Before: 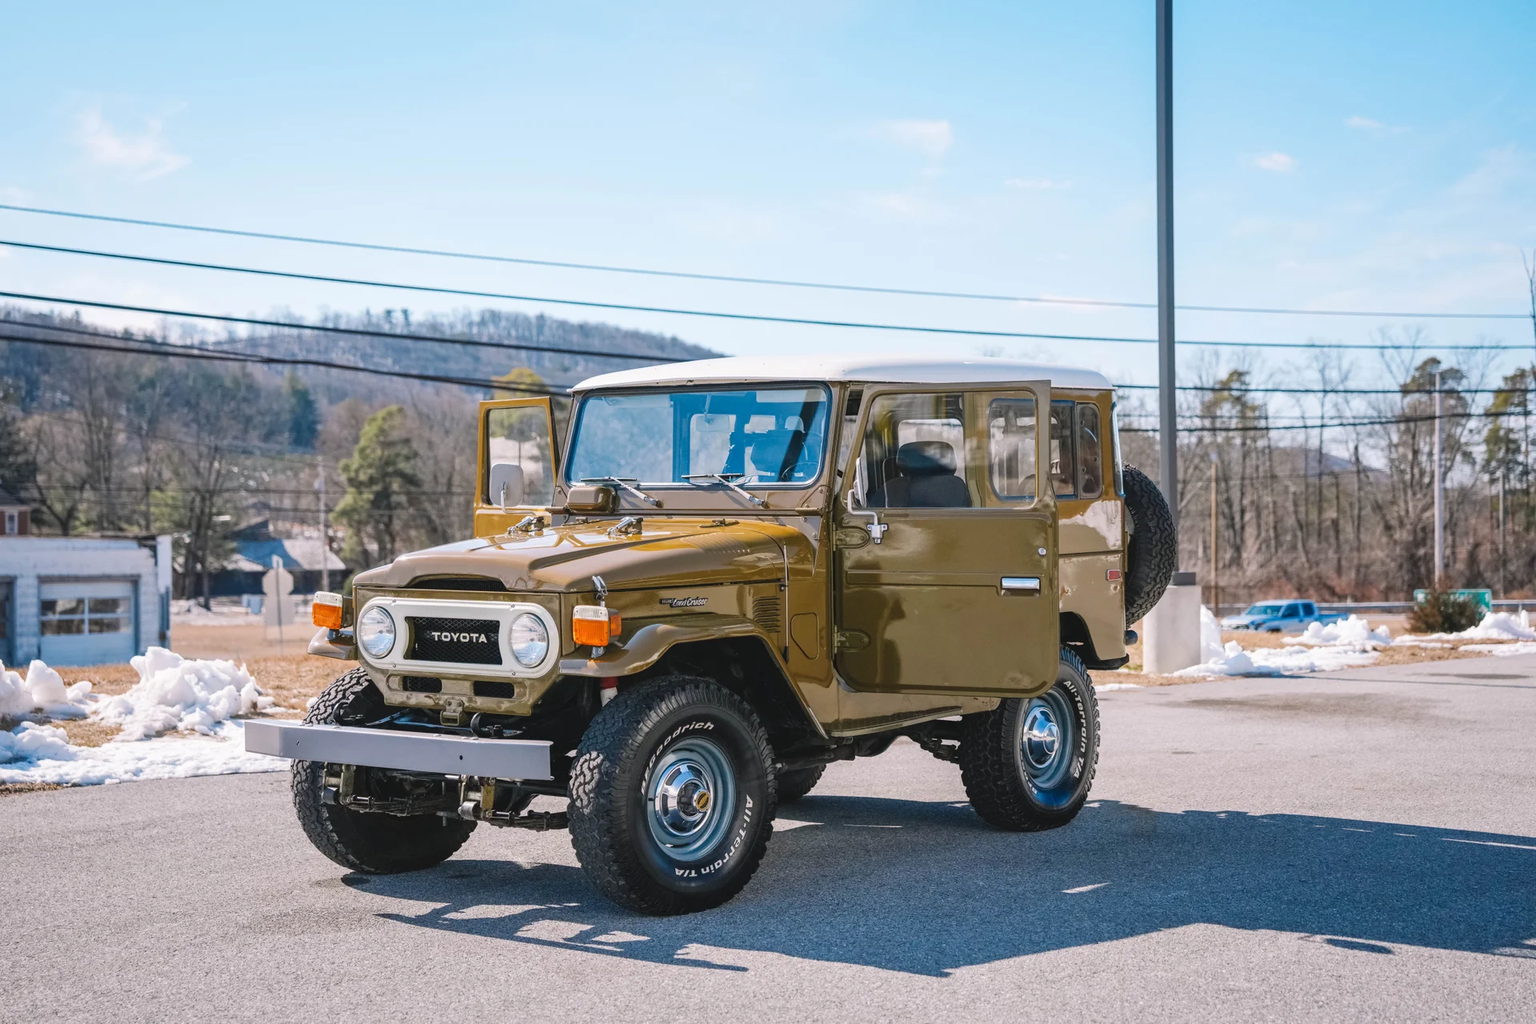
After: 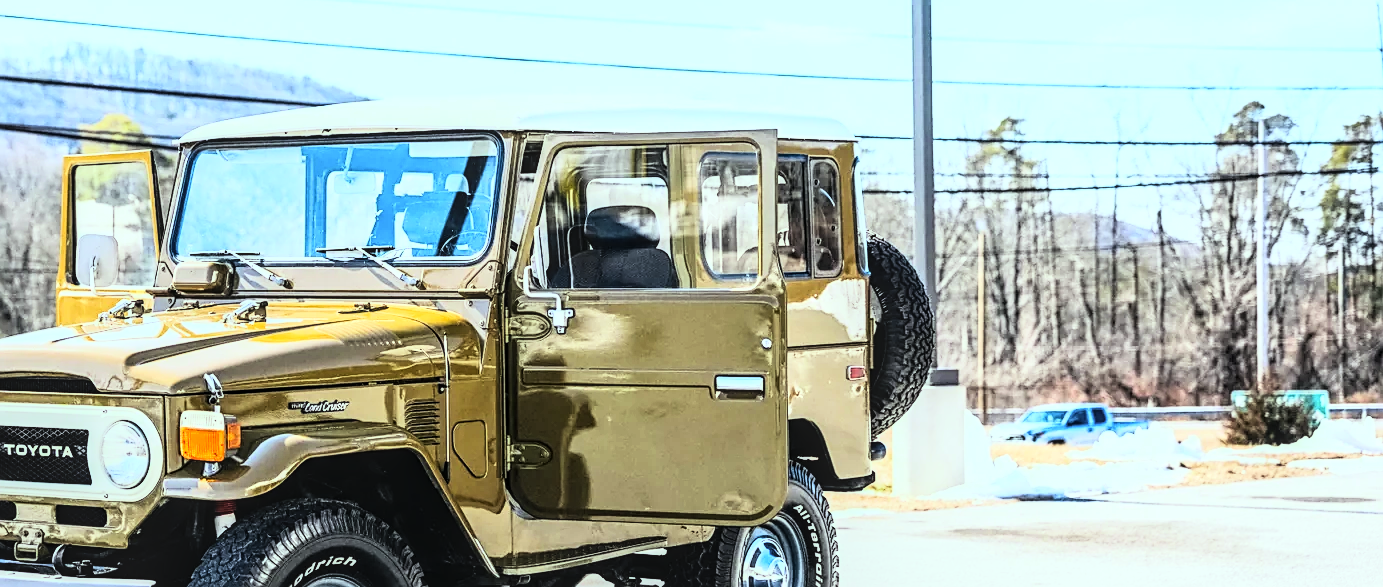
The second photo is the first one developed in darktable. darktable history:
sharpen: on, module defaults
color correction: highlights a* 7.34, highlights b* 4.37
local contrast: on, module defaults
crop and rotate: left 27.938%, top 27.046%, bottom 27.046%
color balance: mode lift, gamma, gain (sRGB), lift [0.997, 0.979, 1.021, 1.011], gamma [1, 1.084, 0.916, 0.998], gain [1, 0.87, 1.13, 1.101], contrast 4.55%, contrast fulcrum 38.24%, output saturation 104.09%
rgb curve: curves: ch0 [(0, 0) (0.21, 0.15) (0.24, 0.21) (0.5, 0.75) (0.75, 0.96) (0.89, 0.99) (1, 1)]; ch1 [(0, 0.02) (0.21, 0.13) (0.25, 0.2) (0.5, 0.67) (0.75, 0.9) (0.89, 0.97) (1, 1)]; ch2 [(0, 0.02) (0.21, 0.13) (0.25, 0.2) (0.5, 0.67) (0.75, 0.9) (0.89, 0.97) (1, 1)], compensate middle gray true
